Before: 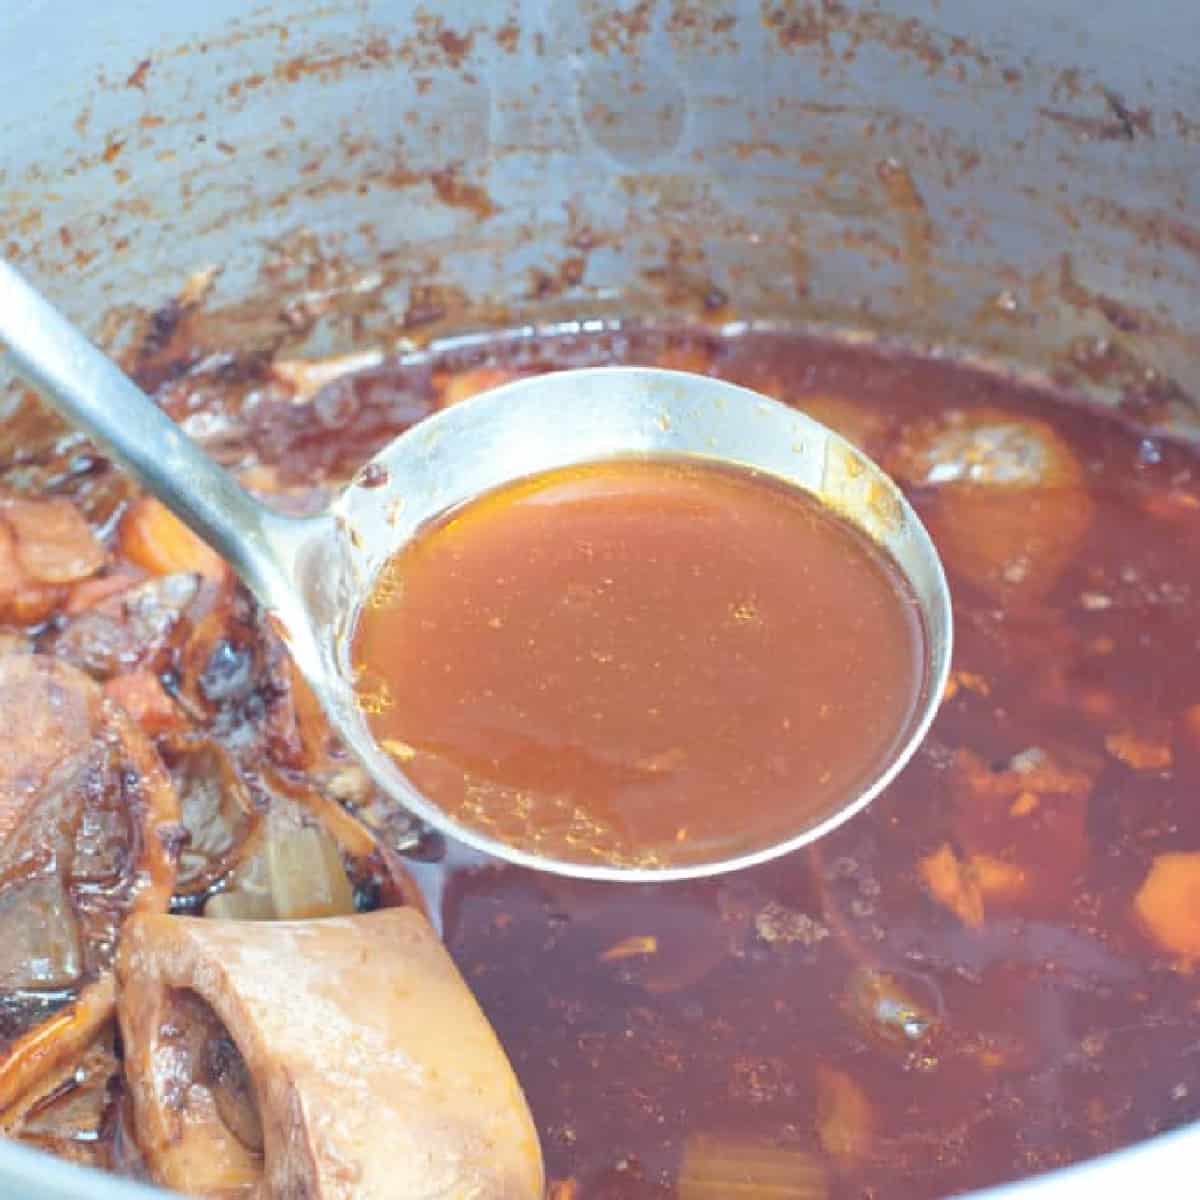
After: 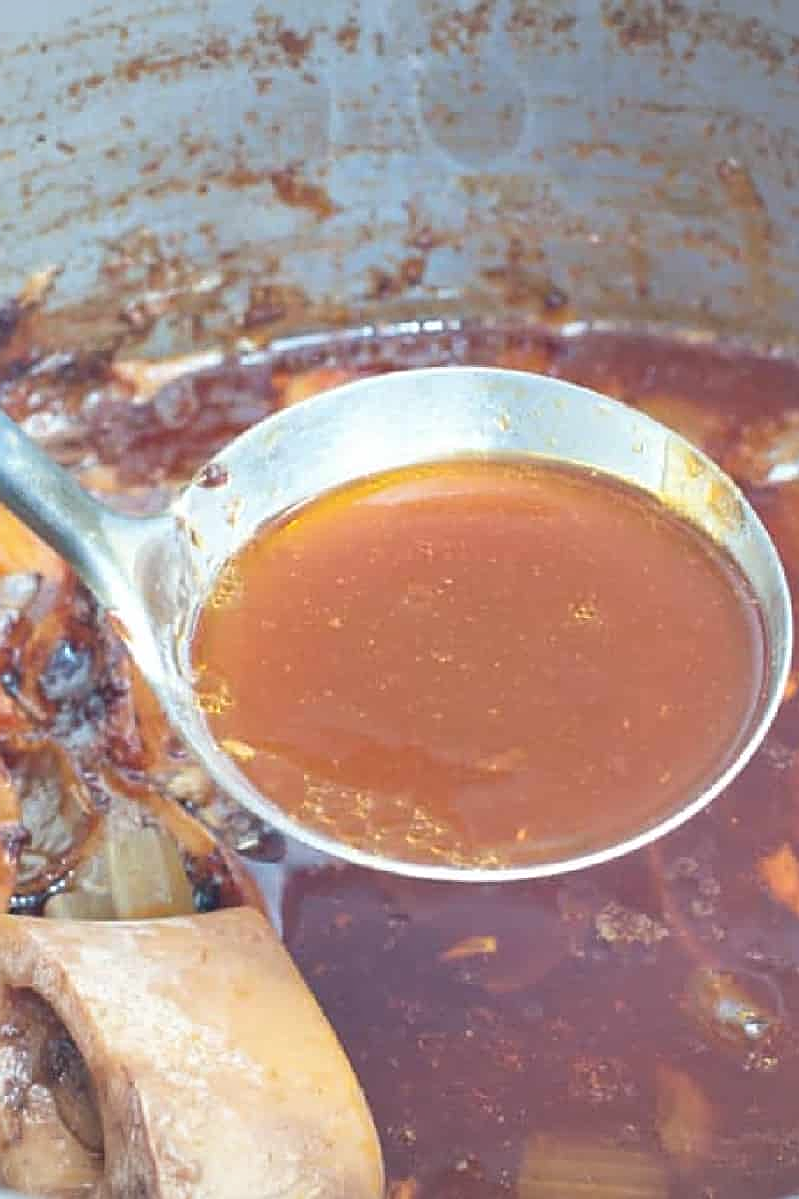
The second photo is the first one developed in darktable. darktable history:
crop and rotate: left 13.342%, right 19.991%
shadows and highlights: radius 125.46, shadows 30.51, highlights -30.51, low approximation 0.01, soften with gaussian
vignetting: brightness -0.167
sharpen: on, module defaults
